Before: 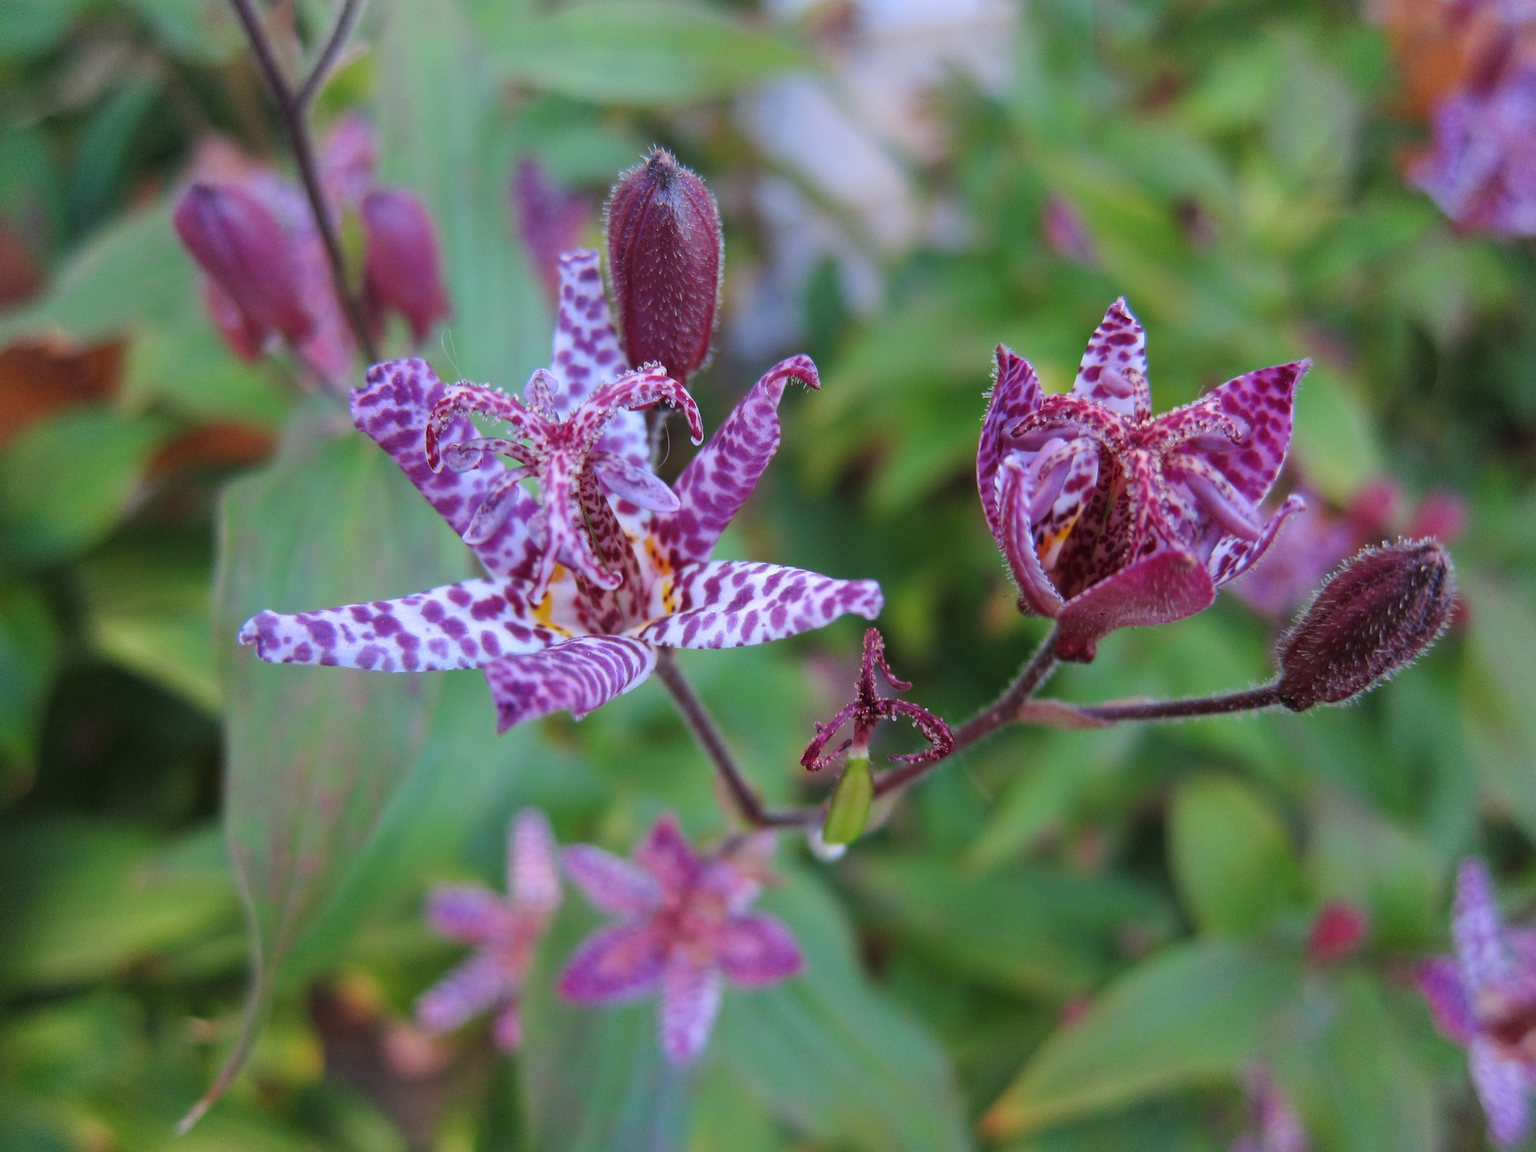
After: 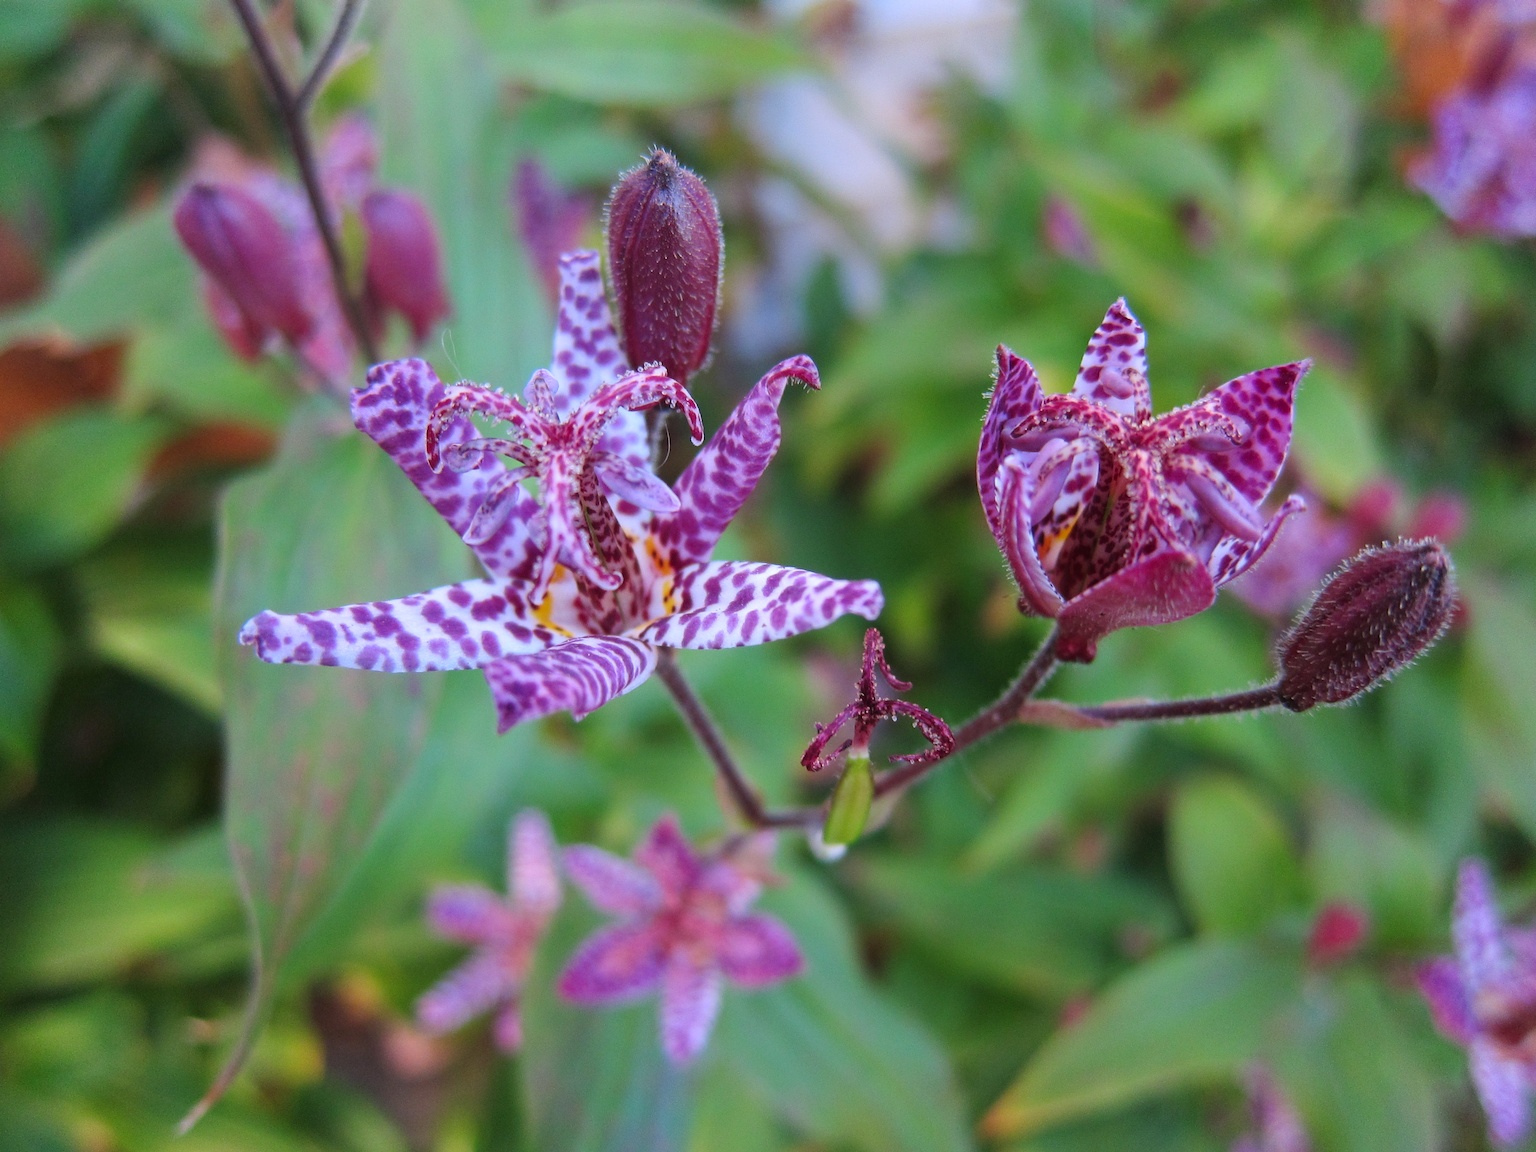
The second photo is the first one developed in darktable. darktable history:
contrast brightness saturation: contrast 0.099, brightness 0.036, saturation 0.086
